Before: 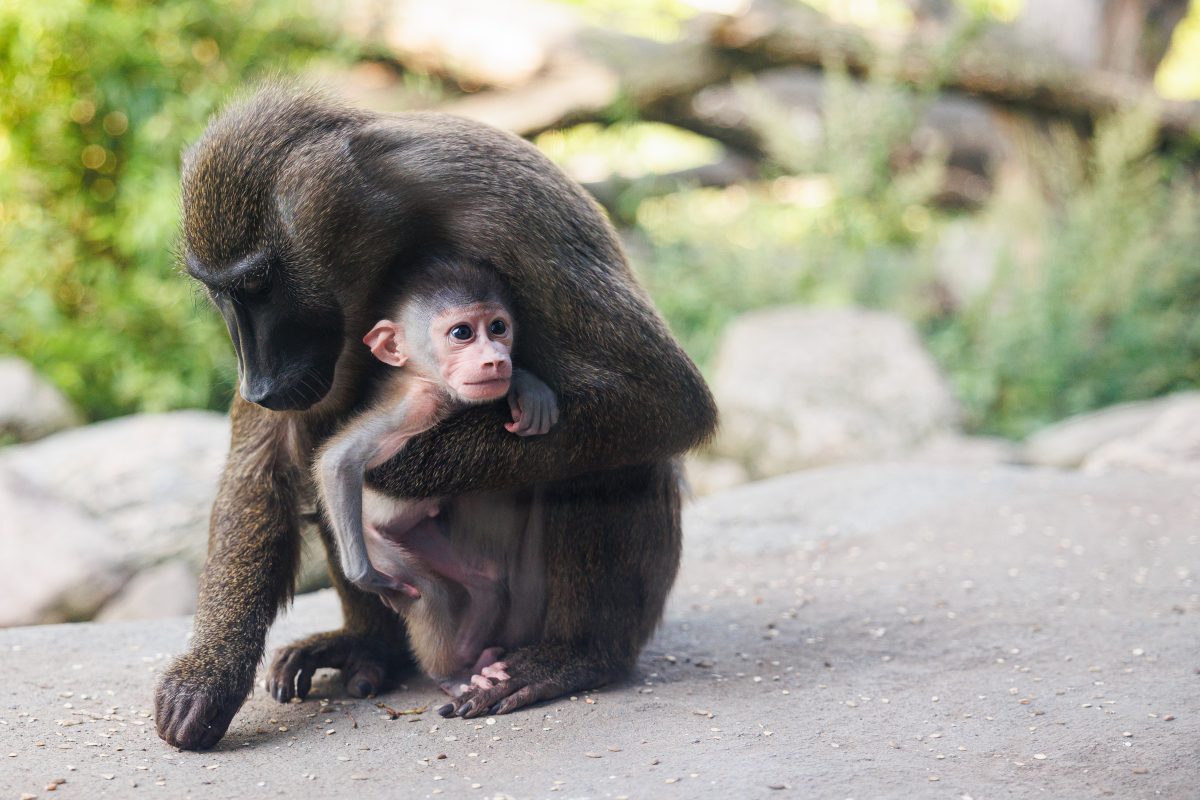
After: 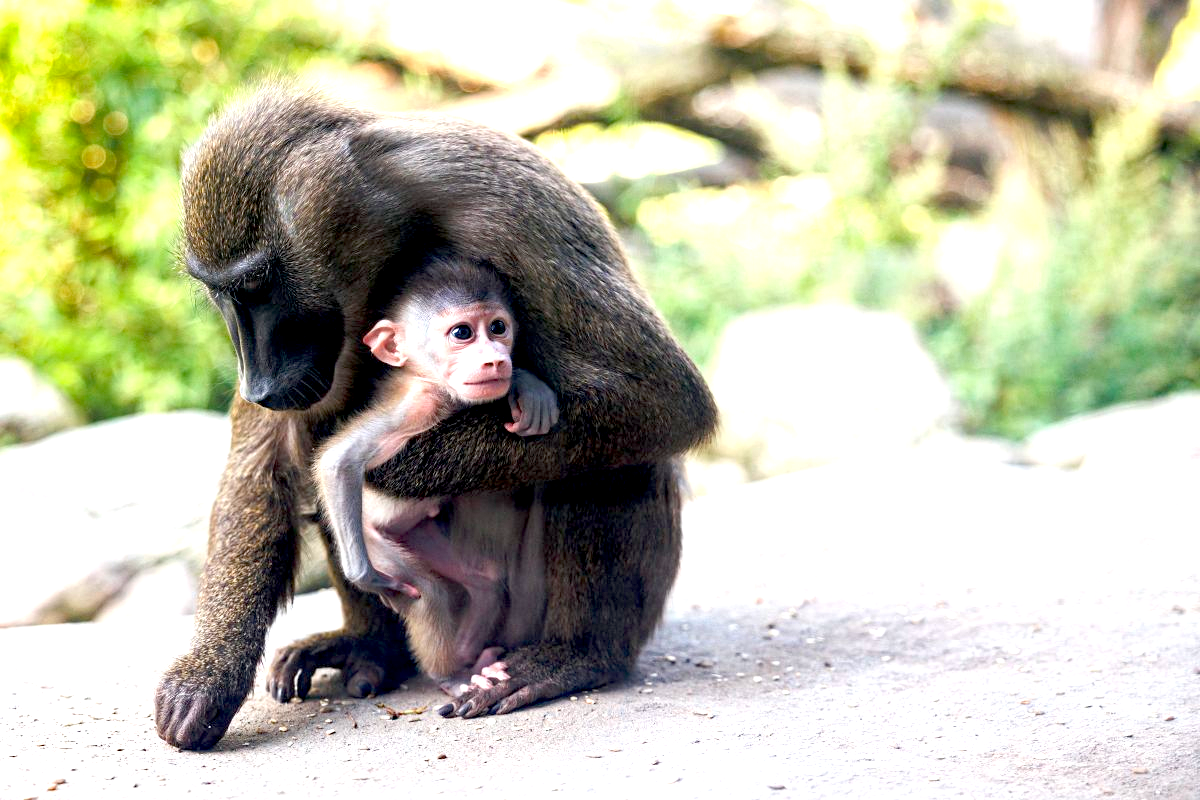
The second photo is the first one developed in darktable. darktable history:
haze removal: compatibility mode true, adaptive false
exposure: black level correction 0.01, exposure 1 EV, compensate exposure bias true, compensate highlight preservation false
